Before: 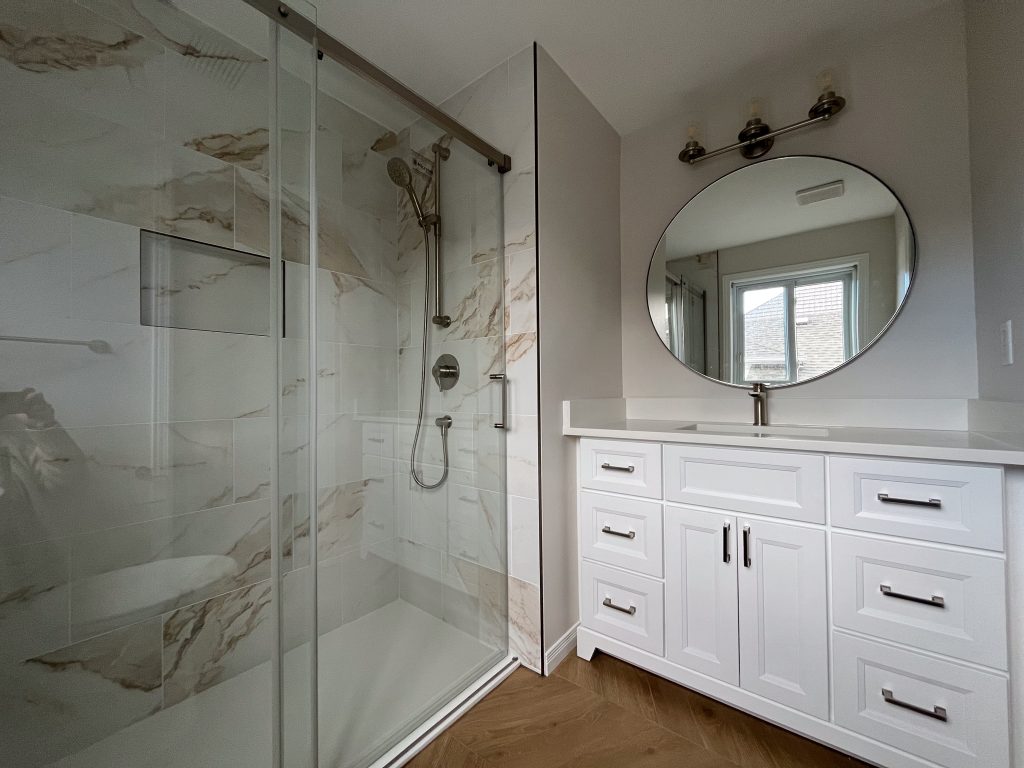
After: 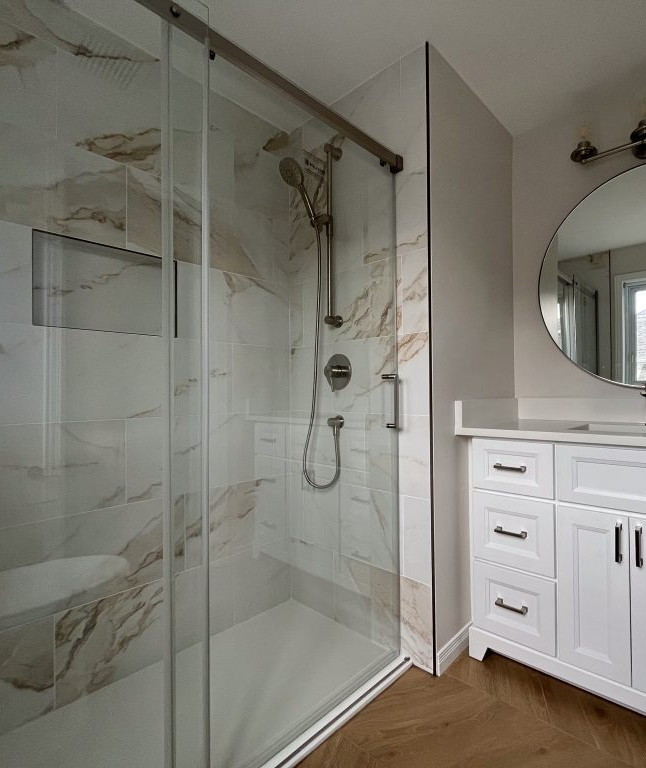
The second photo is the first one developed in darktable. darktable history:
crop: left 10.561%, right 26.321%
shadows and highlights: low approximation 0.01, soften with gaussian
